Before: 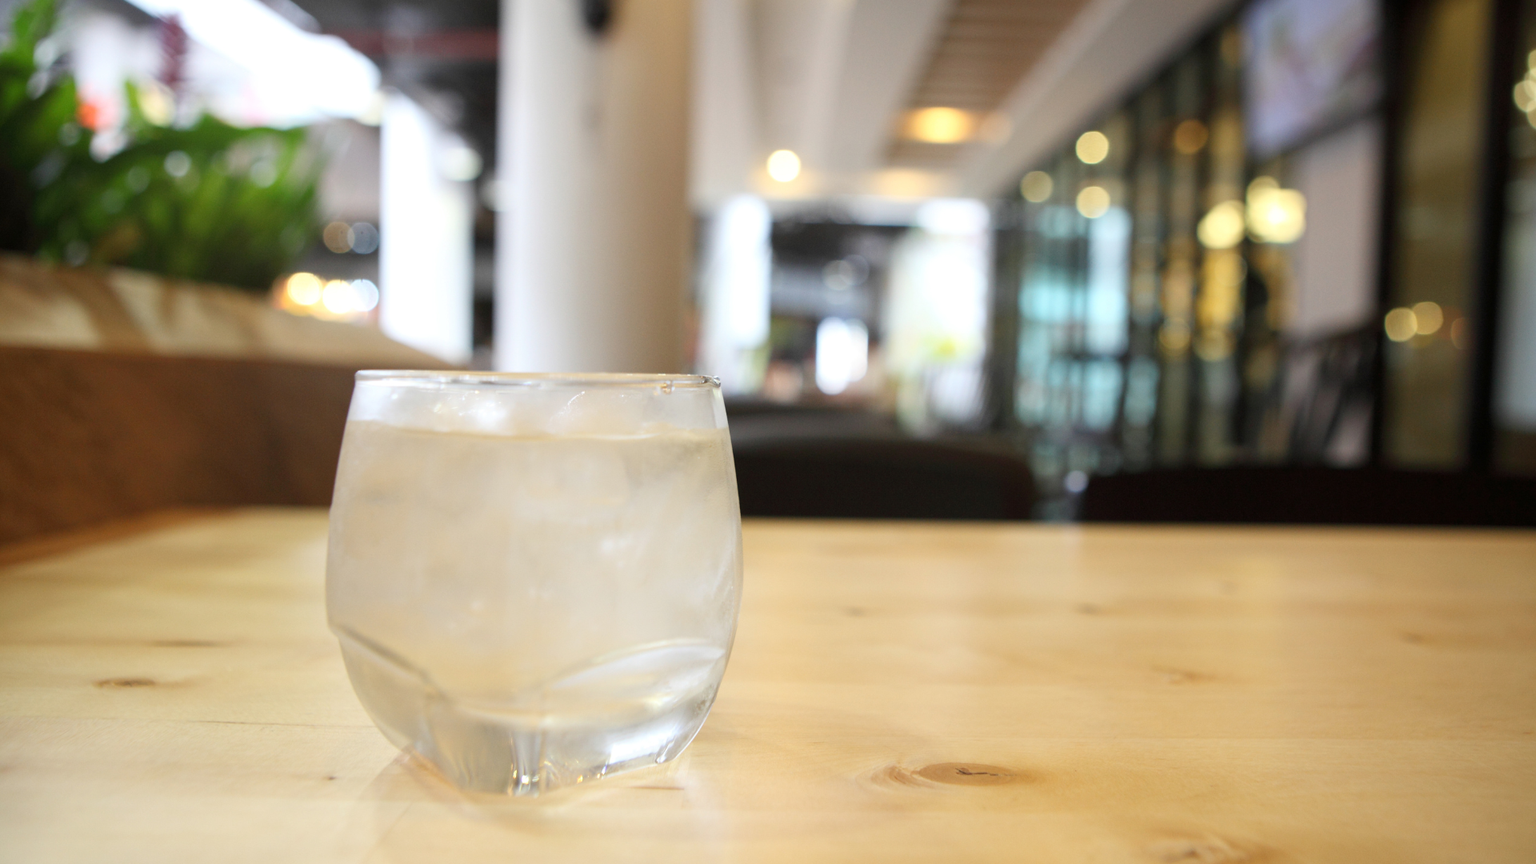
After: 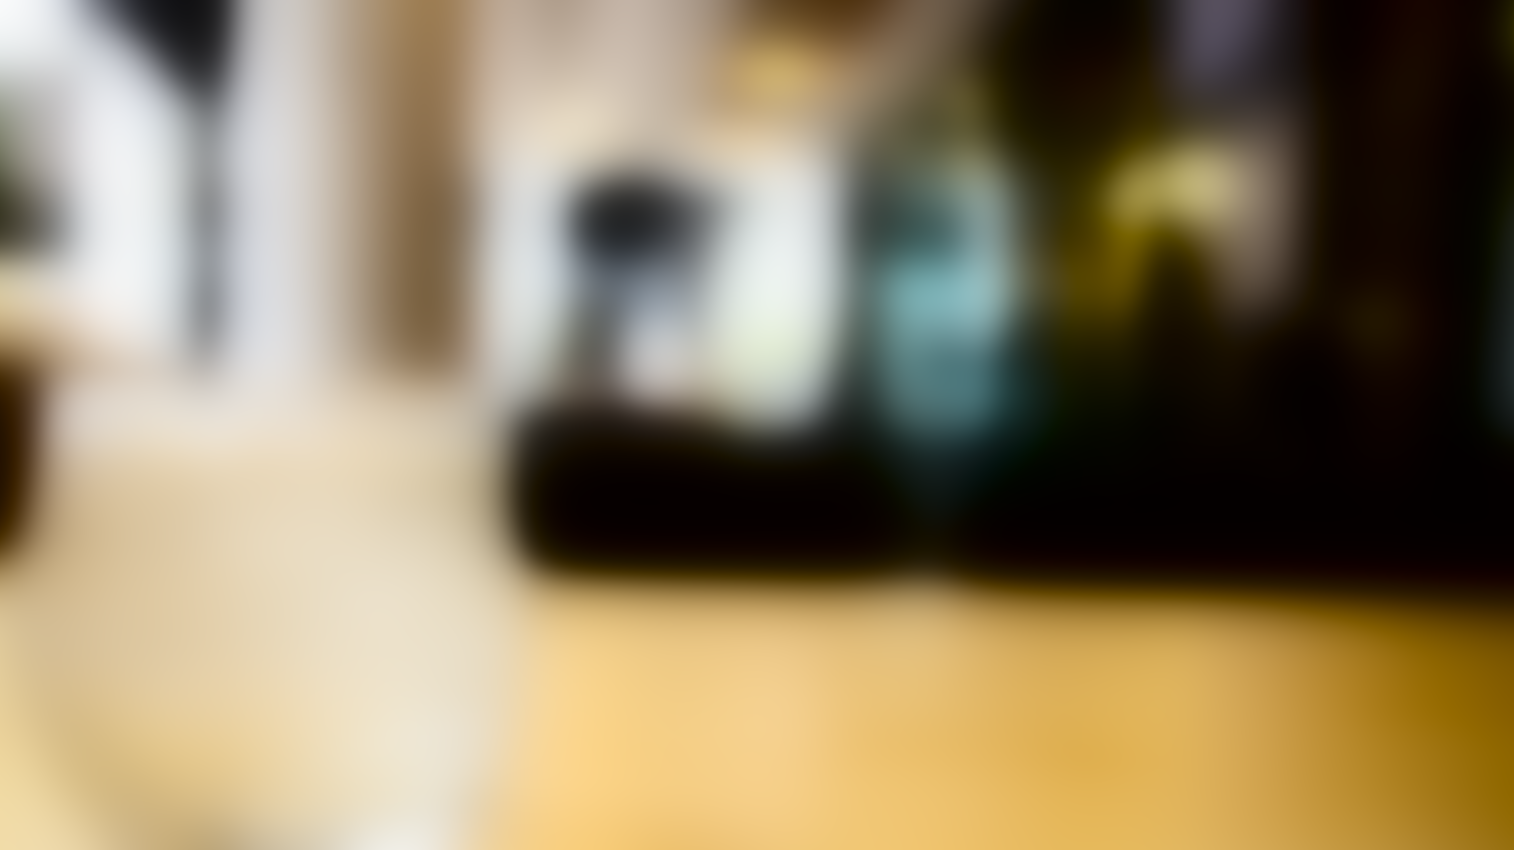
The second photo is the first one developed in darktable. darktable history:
color balance rgb: linear chroma grading › global chroma 15%, perceptual saturation grading › global saturation 30%
crop and rotate: left 20.74%, top 7.912%, right 0.375%, bottom 13.378%
lowpass: radius 31.92, contrast 1.72, brightness -0.98, saturation 0.94
